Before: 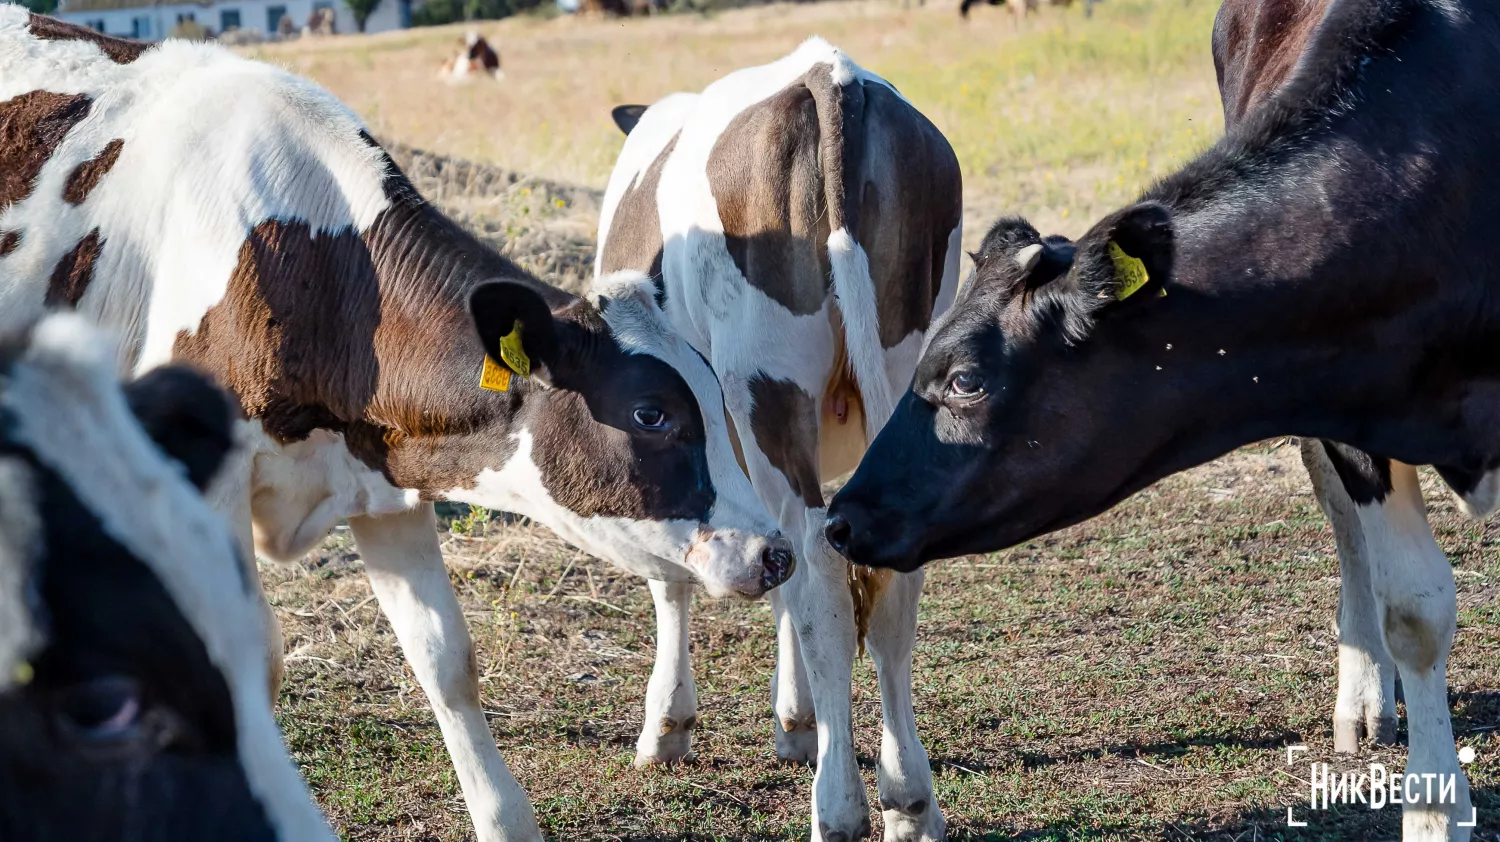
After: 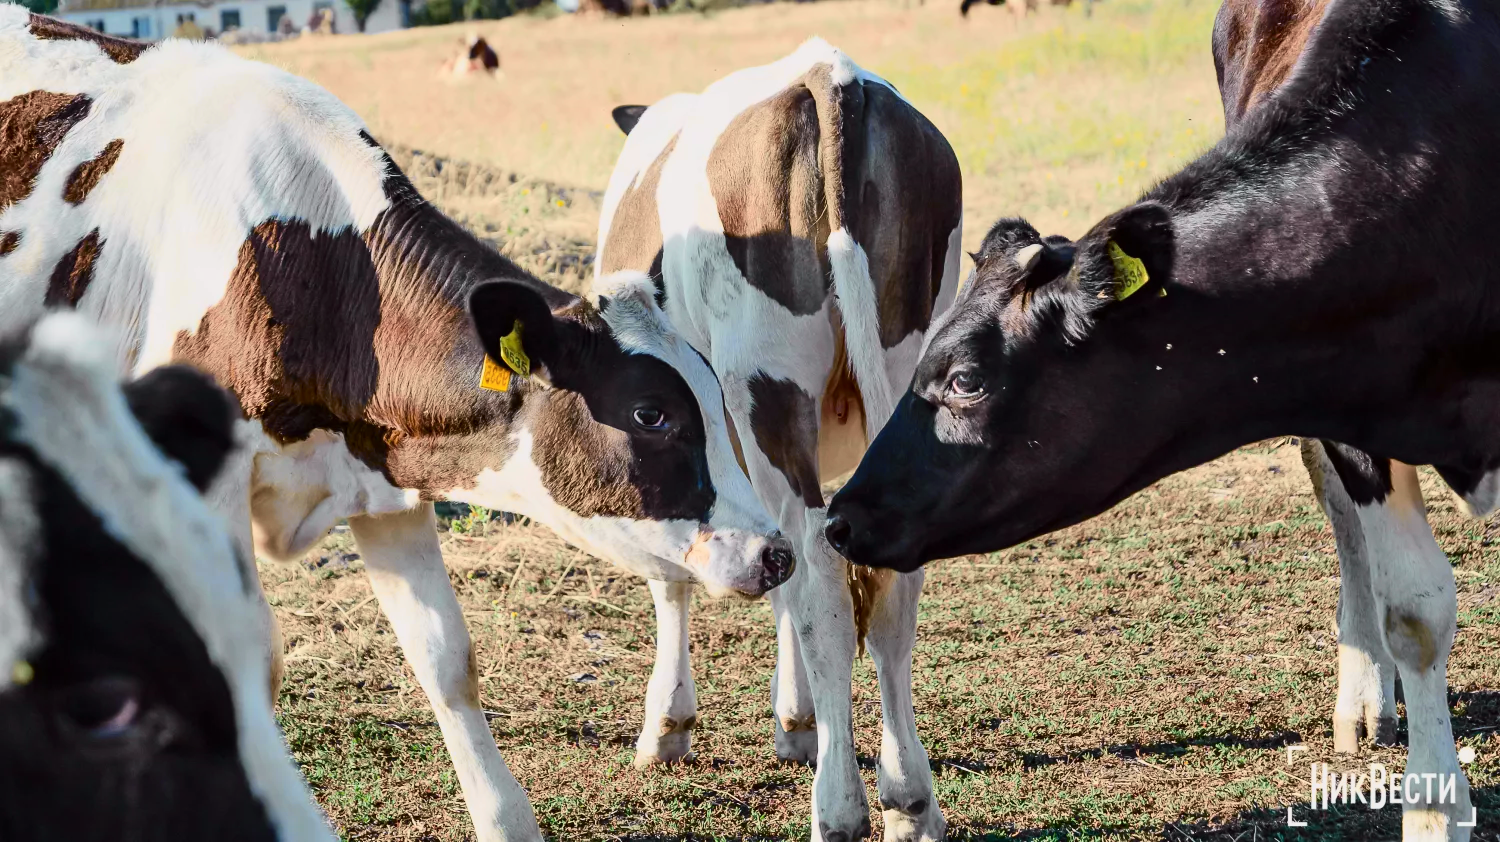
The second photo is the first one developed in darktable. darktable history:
tone curve: curves: ch0 [(0, 0.006) (0.184, 0.172) (0.405, 0.46) (0.456, 0.528) (0.634, 0.728) (0.877, 0.89) (0.984, 0.935)]; ch1 [(0, 0) (0.443, 0.43) (0.492, 0.495) (0.566, 0.582) (0.595, 0.606) (0.608, 0.609) (0.65, 0.677) (1, 1)]; ch2 [(0, 0) (0.33, 0.301) (0.421, 0.443) (0.447, 0.489) (0.492, 0.495) (0.537, 0.583) (0.586, 0.591) (0.663, 0.686) (1, 1)], color space Lab, independent channels, preserve colors none
